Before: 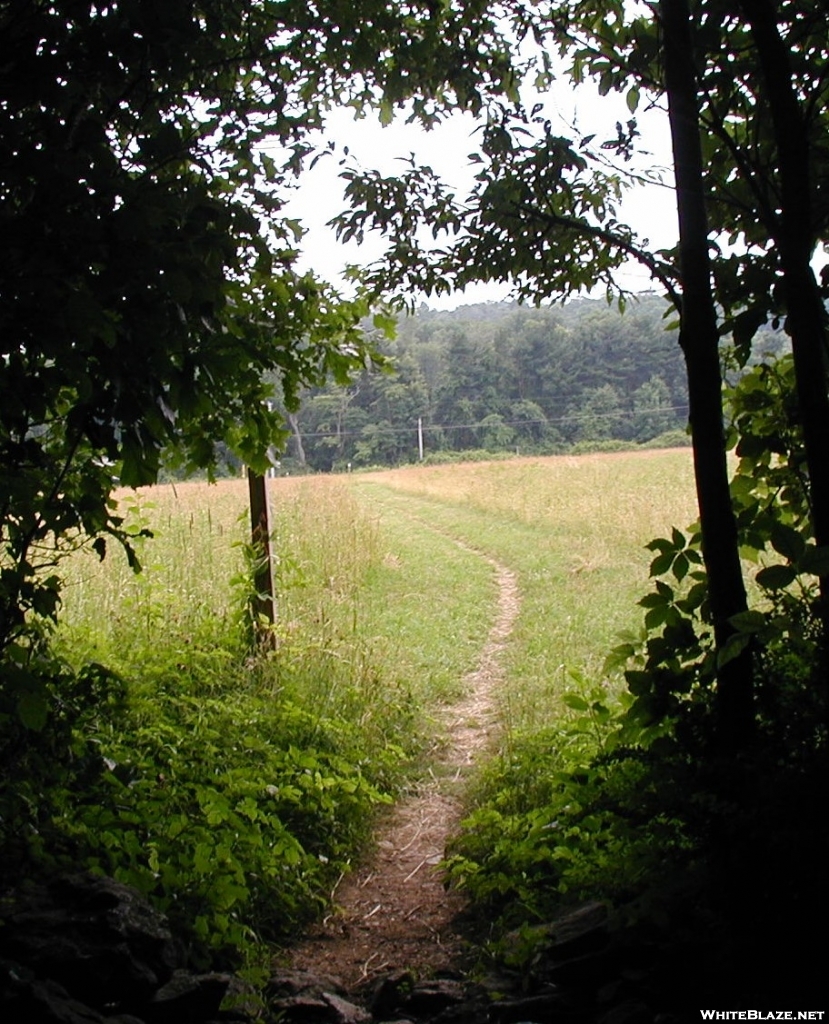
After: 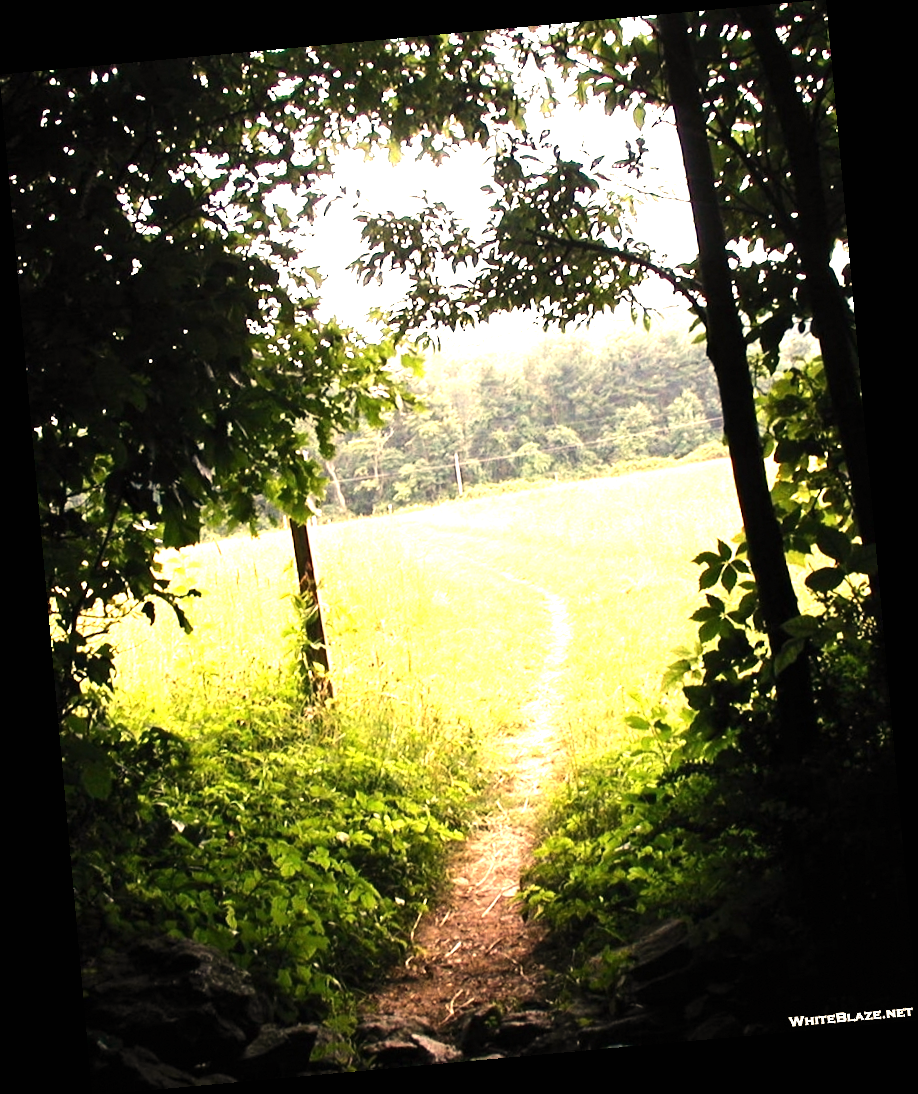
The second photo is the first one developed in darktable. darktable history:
rotate and perspective: rotation -5.2°, automatic cropping off
white balance: red 1.123, blue 0.83
tone equalizer: -8 EV -0.75 EV, -7 EV -0.7 EV, -6 EV -0.6 EV, -5 EV -0.4 EV, -3 EV 0.4 EV, -2 EV 0.6 EV, -1 EV 0.7 EV, +0 EV 0.75 EV, edges refinement/feathering 500, mask exposure compensation -1.57 EV, preserve details no
exposure: black level correction 0, exposure 1.2 EV, compensate exposure bias true, compensate highlight preservation false
